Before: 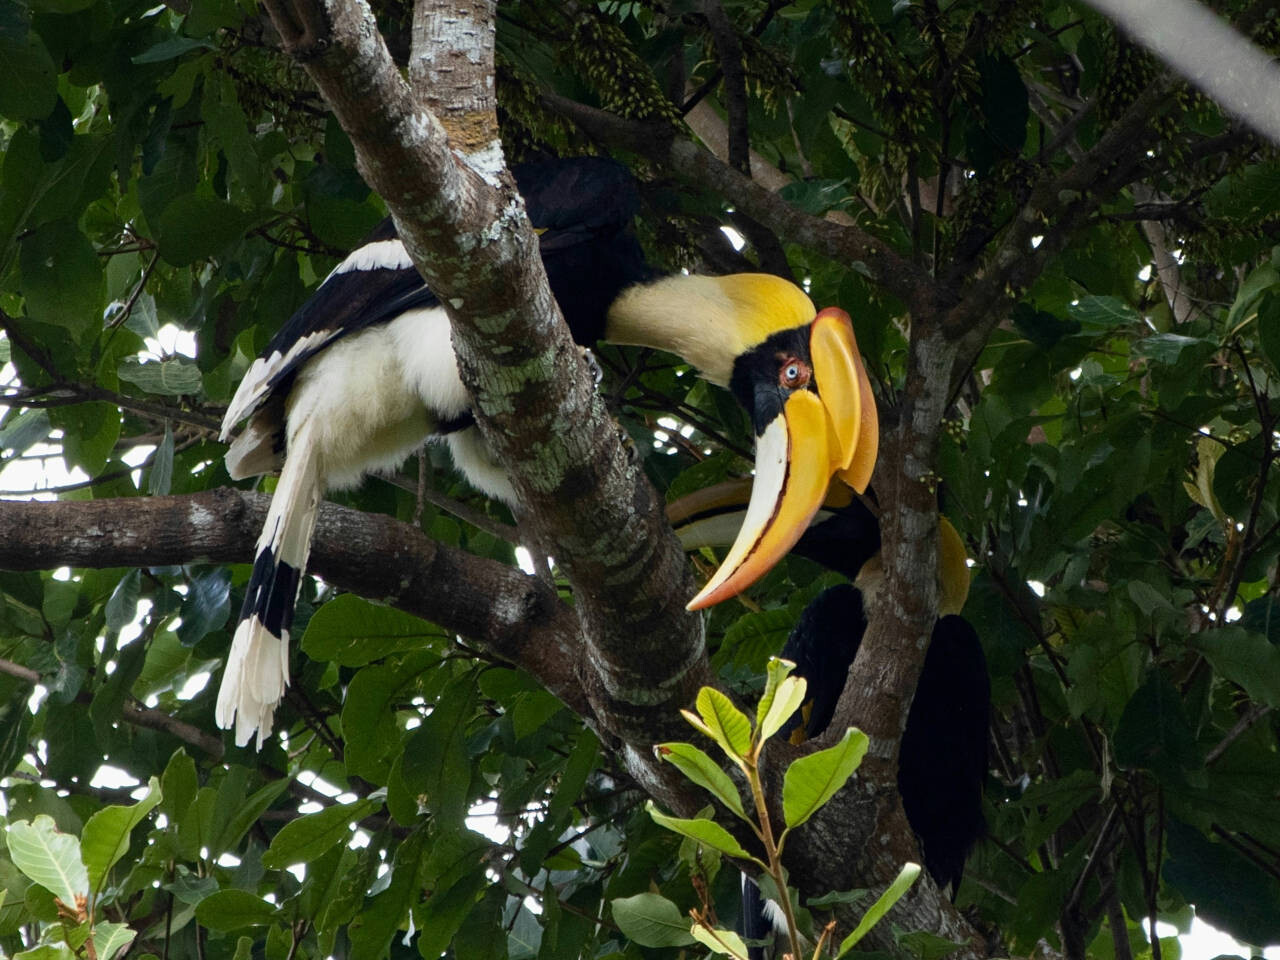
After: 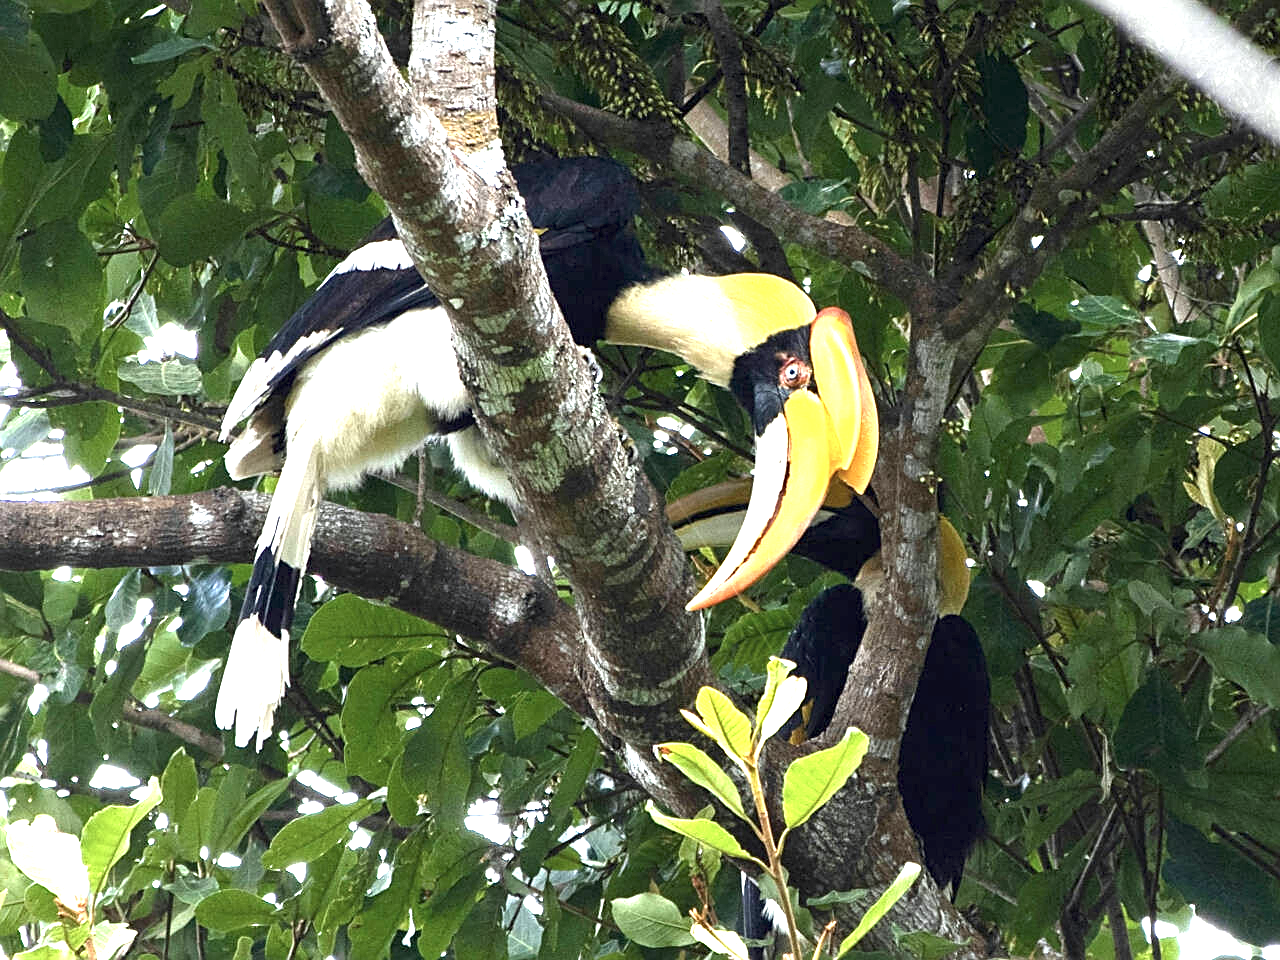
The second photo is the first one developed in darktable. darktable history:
exposure: black level correction 0, exposure 2 EV, compensate highlight preservation false
white balance: red 0.982, blue 1.018
sharpen: on, module defaults
contrast brightness saturation: saturation -0.17
